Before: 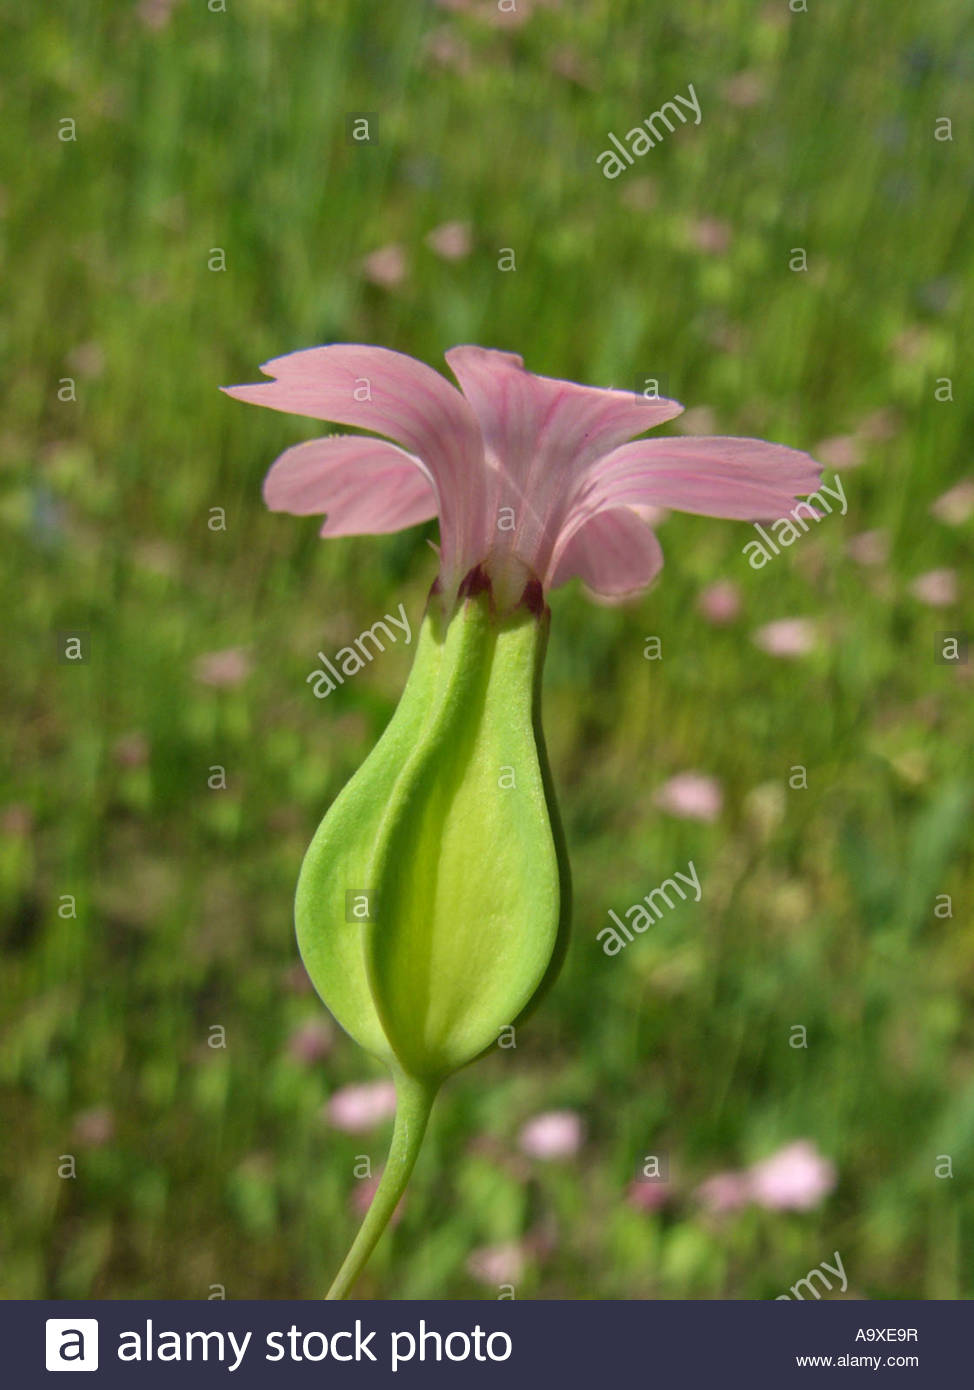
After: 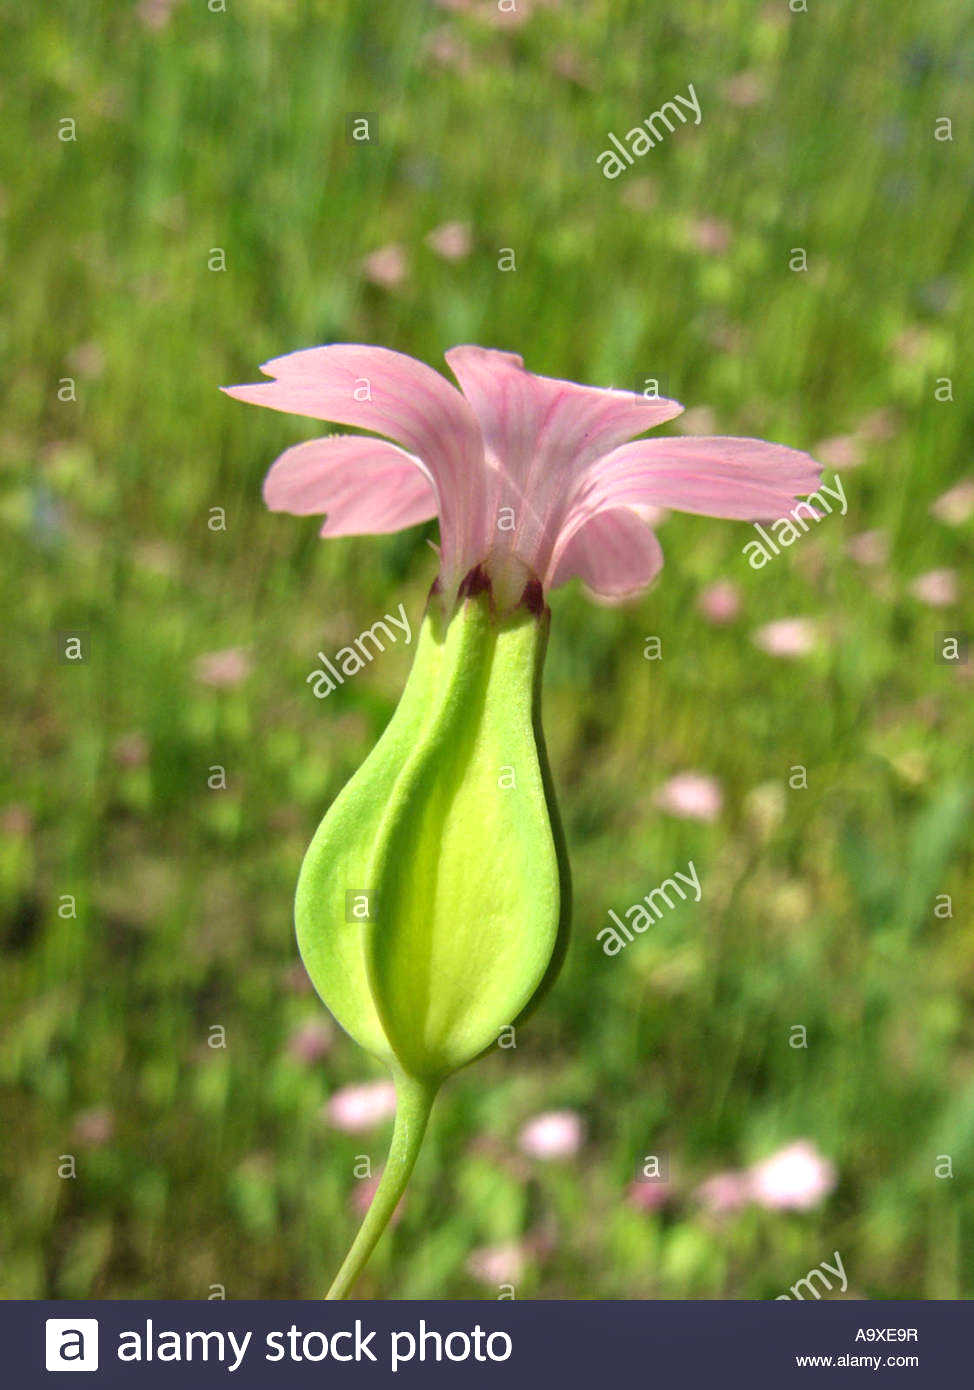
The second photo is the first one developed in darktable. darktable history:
tone equalizer: -8 EV -0.776 EV, -7 EV -0.724 EV, -6 EV -0.574 EV, -5 EV -0.37 EV, -3 EV 0.372 EV, -2 EV 0.6 EV, -1 EV 0.697 EV, +0 EV 0.729 EV
